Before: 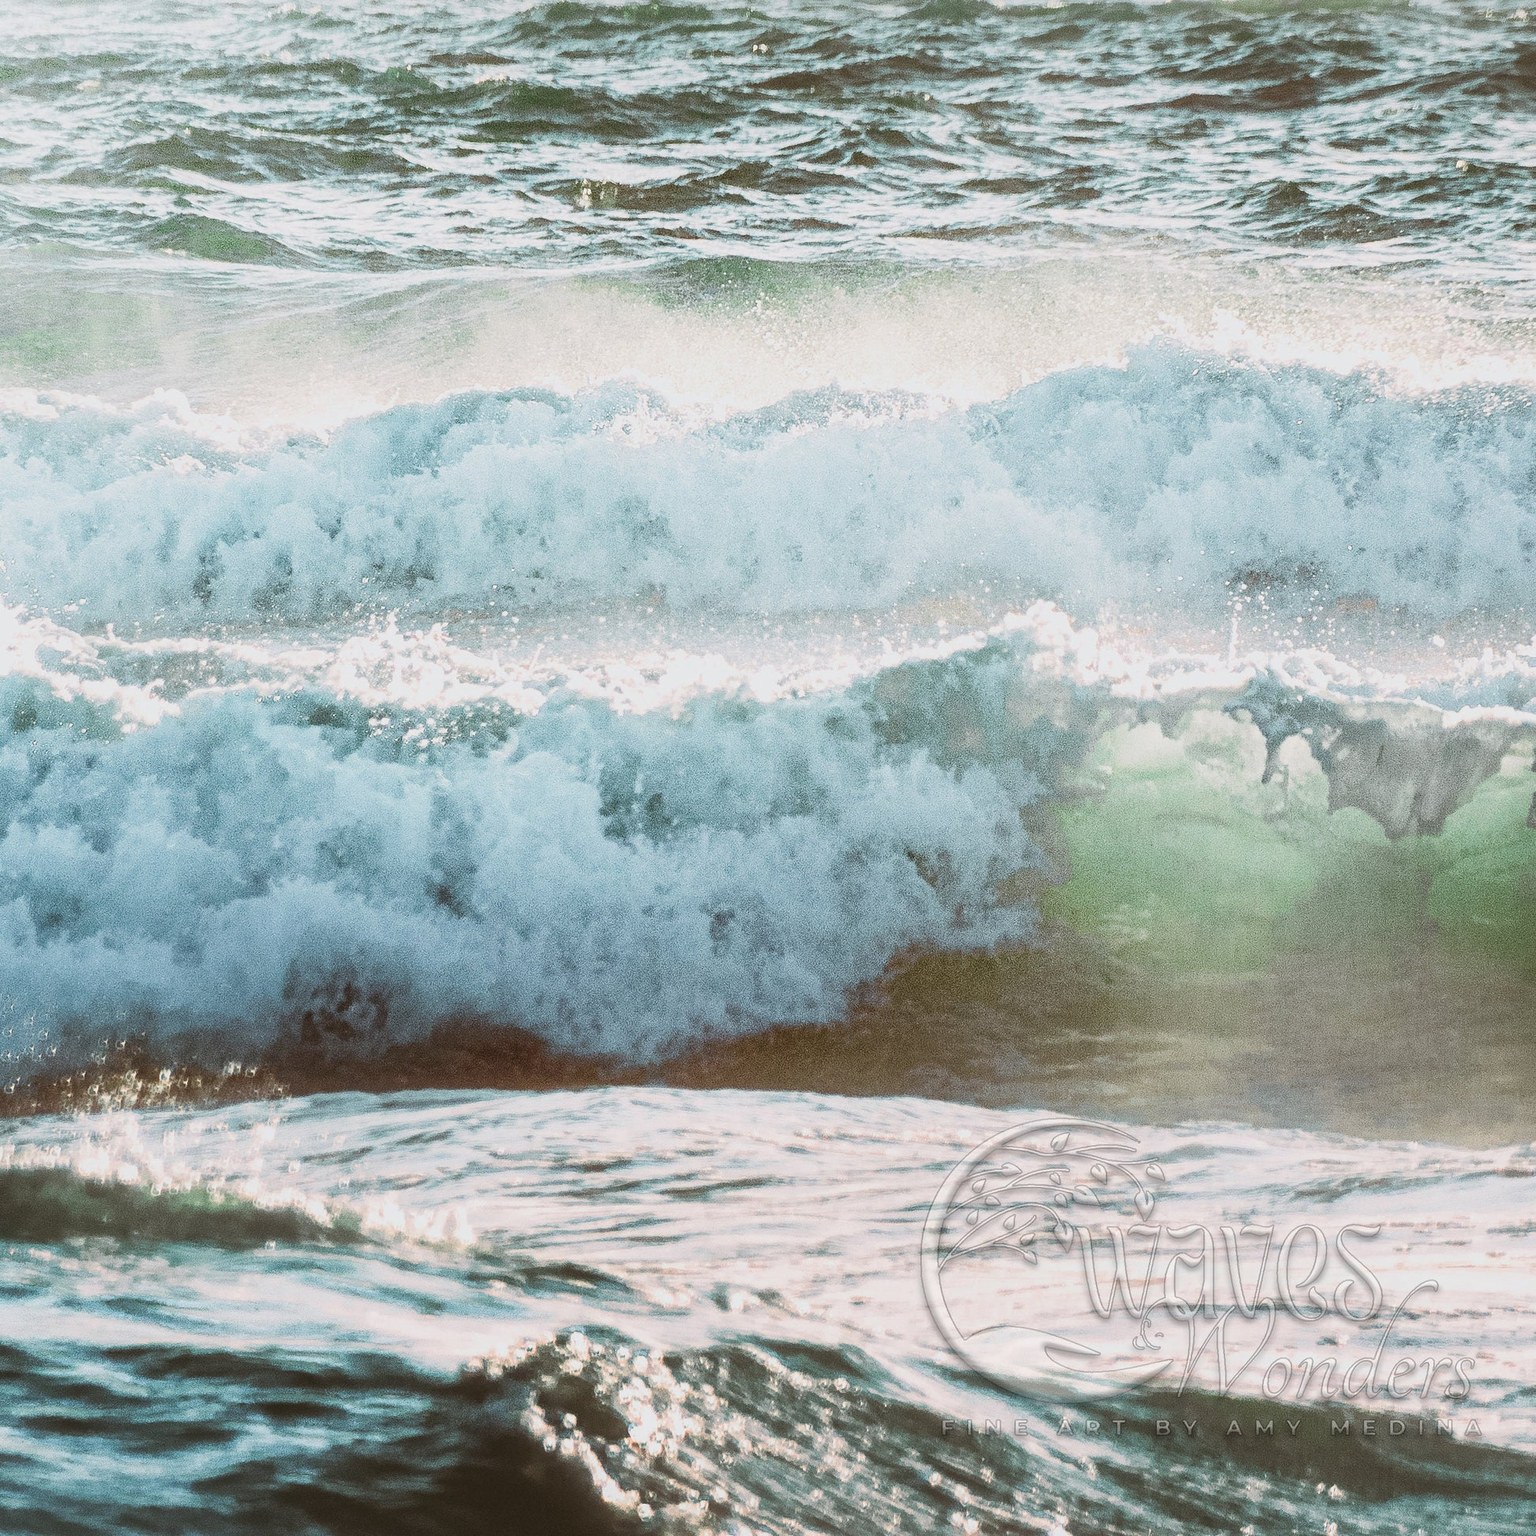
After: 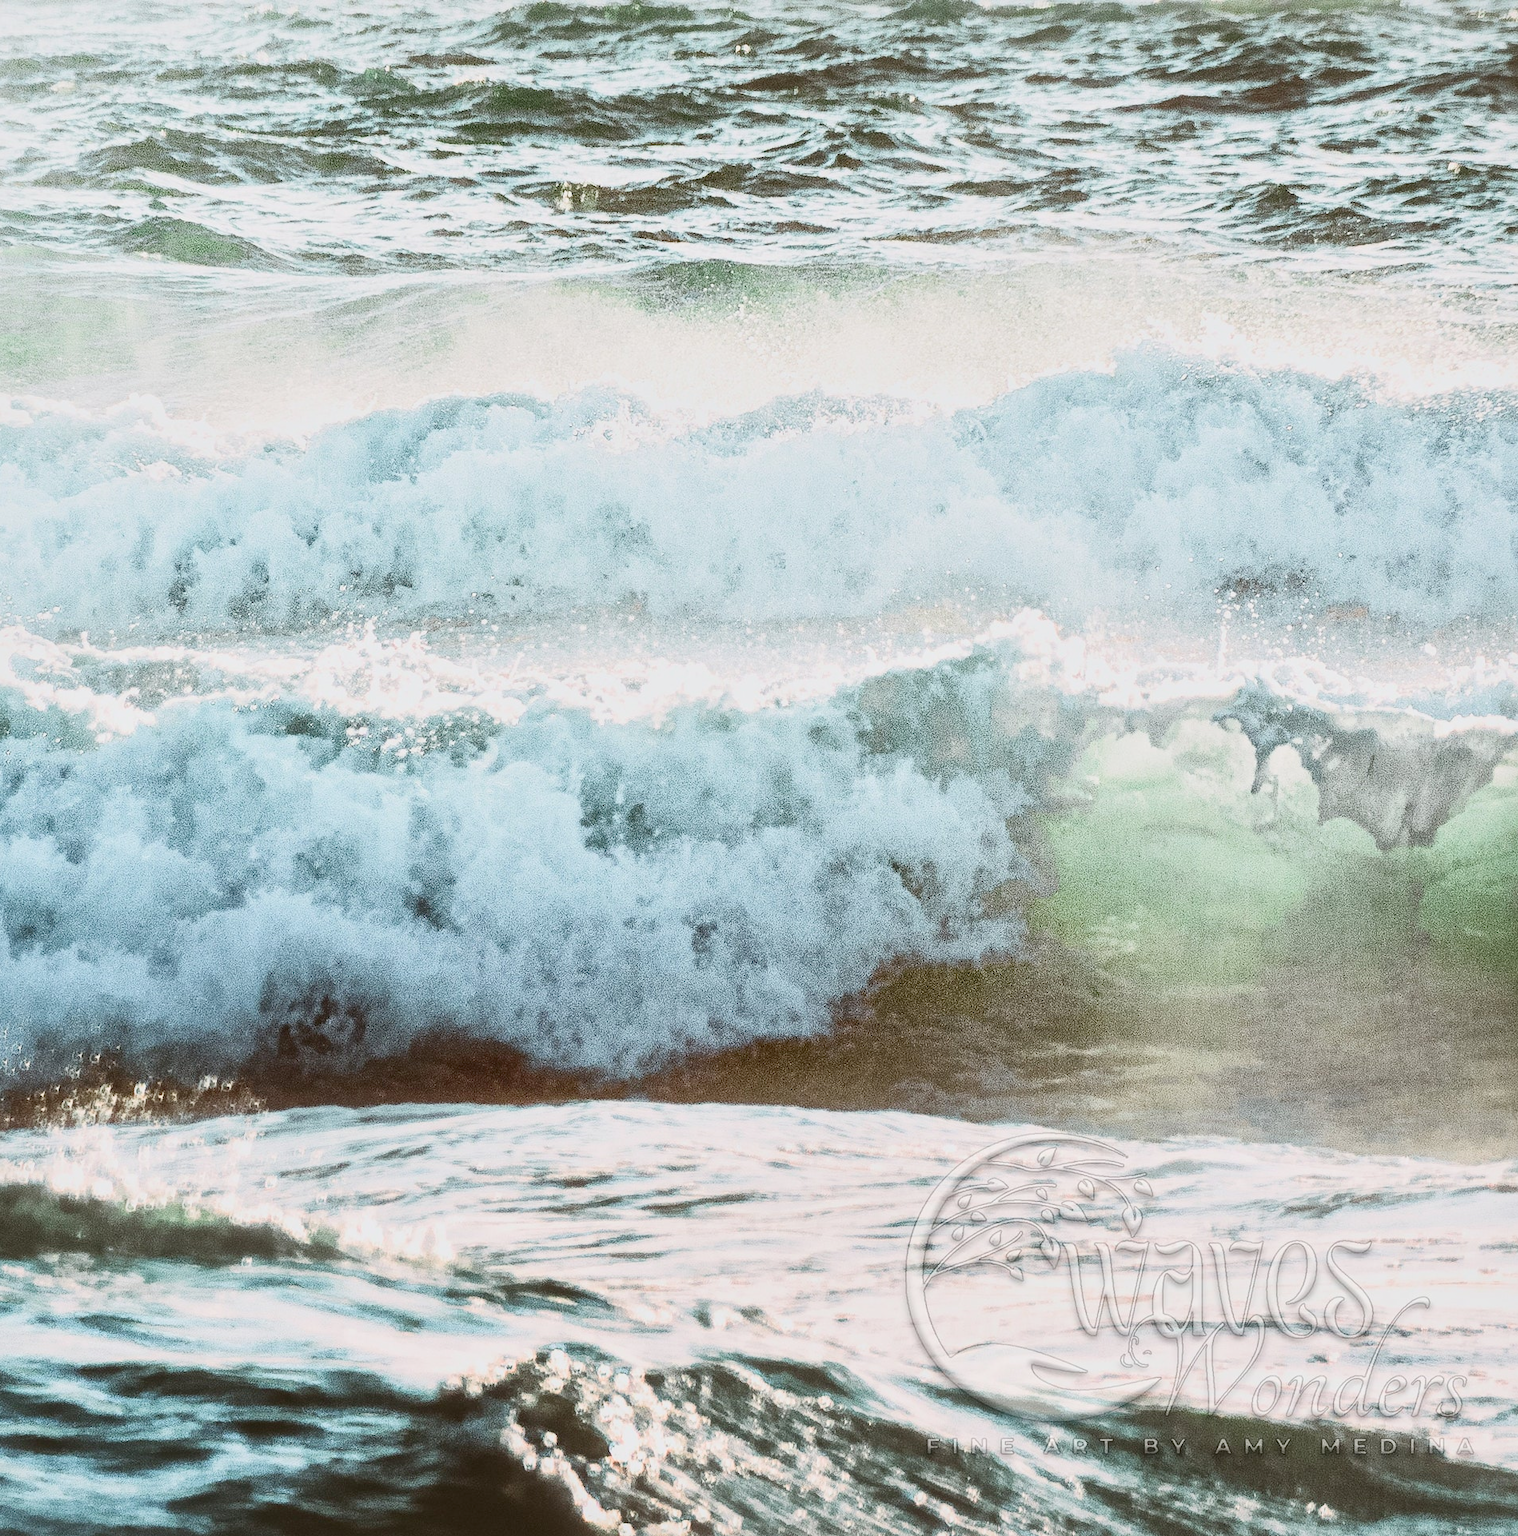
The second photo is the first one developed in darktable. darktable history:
color balance rgb: contrast -30%
local contrast: mode bilateral grid, contrast 20, coarseness 50, detail 132%, midtone range 0.2
contrast brightness saturation: contrast 0.39, brightness 0.1
crop and rotate: left 1.774%, right 0.633%, bottom 1.28%
